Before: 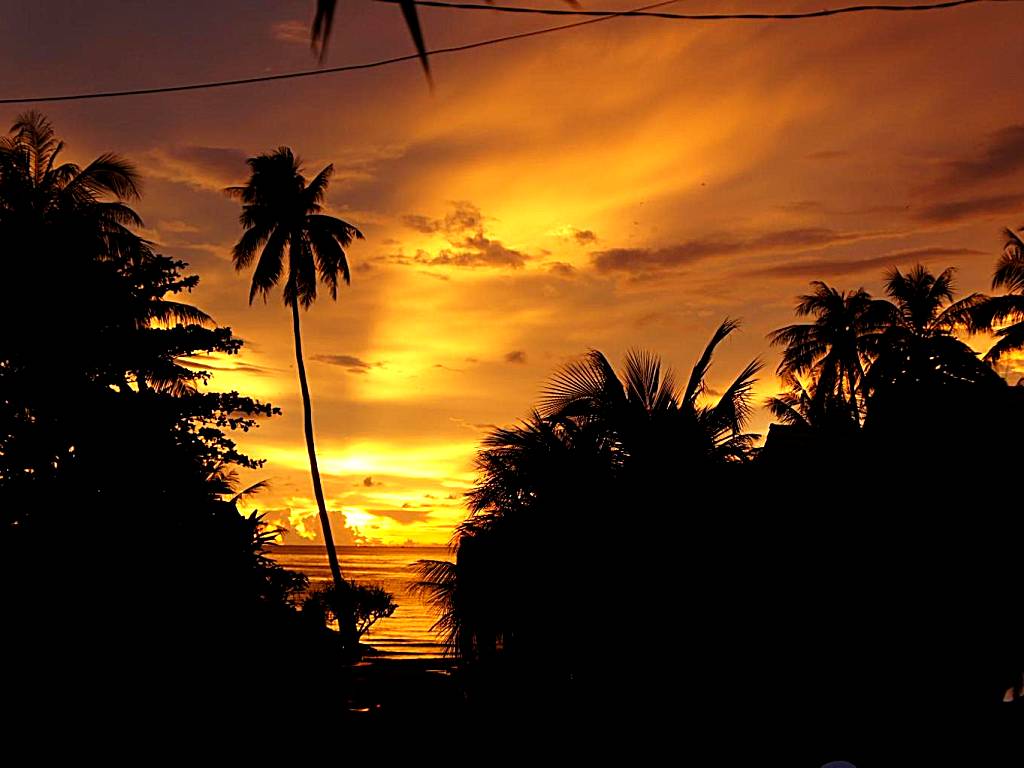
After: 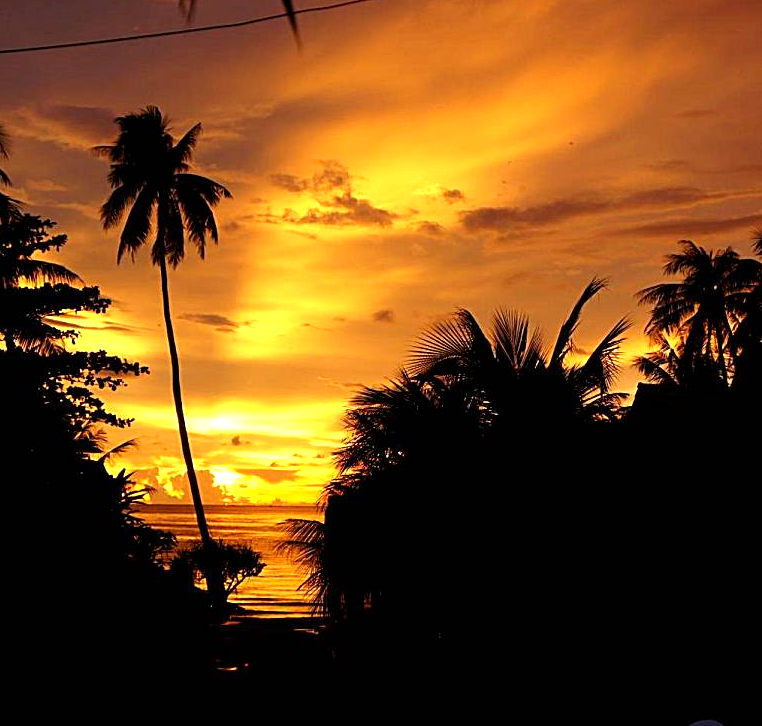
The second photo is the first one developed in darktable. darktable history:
exposure: exposure 0.2 EV, compensate exposure bias true, compensate highlight preservation false
crop and rotate: left 12.961%, top 5.375%, right 12.544%
